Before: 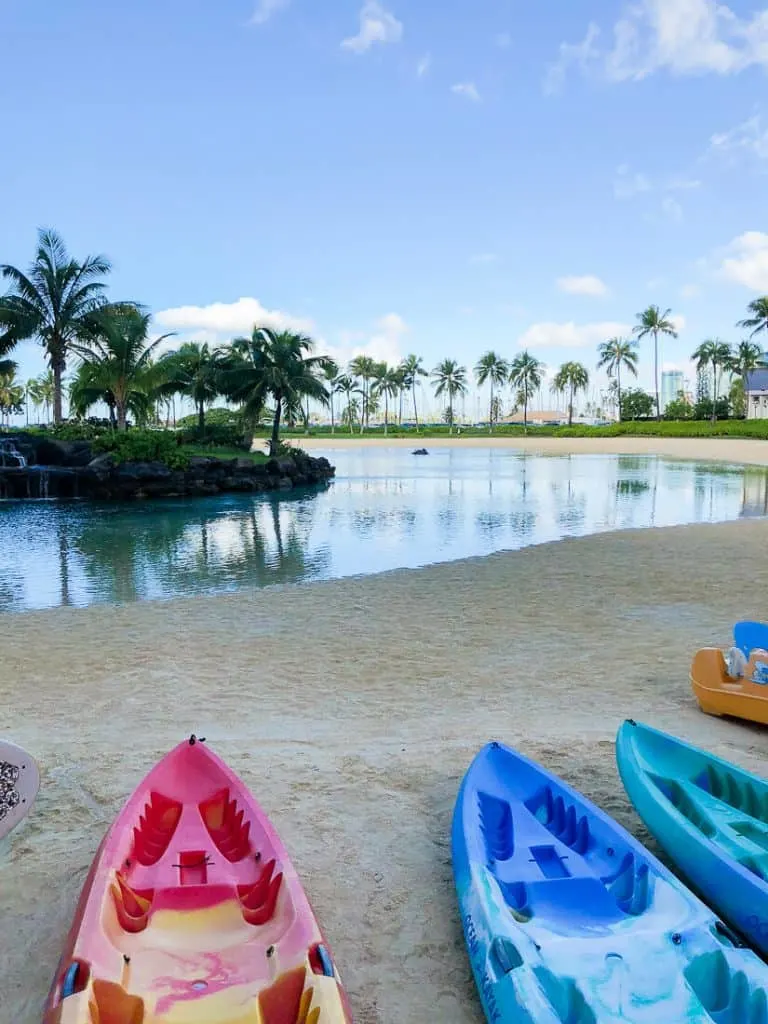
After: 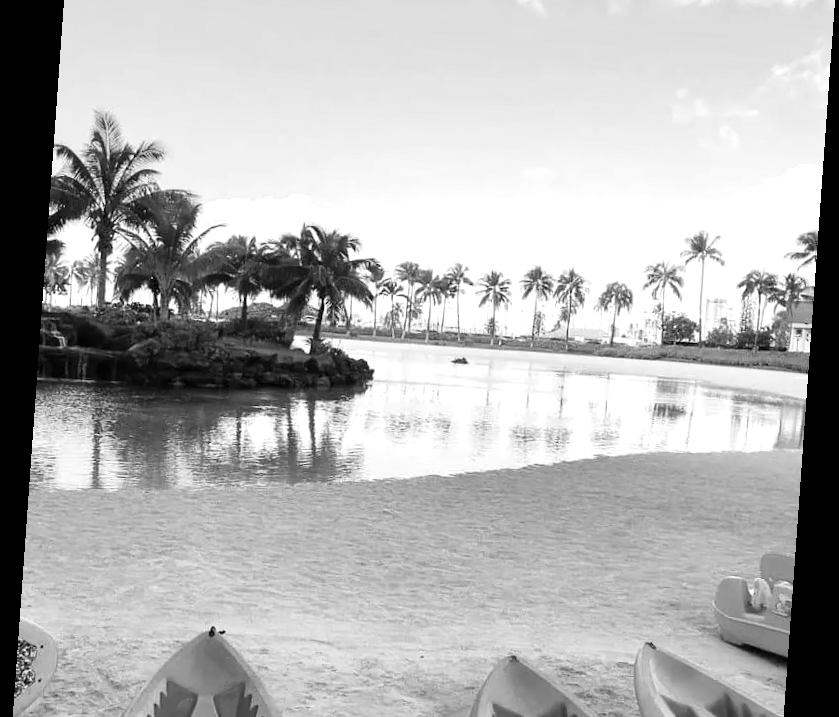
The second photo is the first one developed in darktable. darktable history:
crop: top 11.166%, bottom 22.168%
rotate and perspective: rotation 4.1°, automatic cropping off
exposure: black level correction 0, exposure 0.5 EV, compensate highlight preservation false
color zones: curves: ch1 [(0, 0.708) (0.088, 0.648) (0.245, 0.187) (0.429, 0.326) (0.571, 0.498) (0.714, 0.5) (0.857, 0.5) (1, 0.708)]
monochrome: on, module defaults
tone equalizer: on, module defaults
white balance: red 0.948, green 1.02, blue 1.176
